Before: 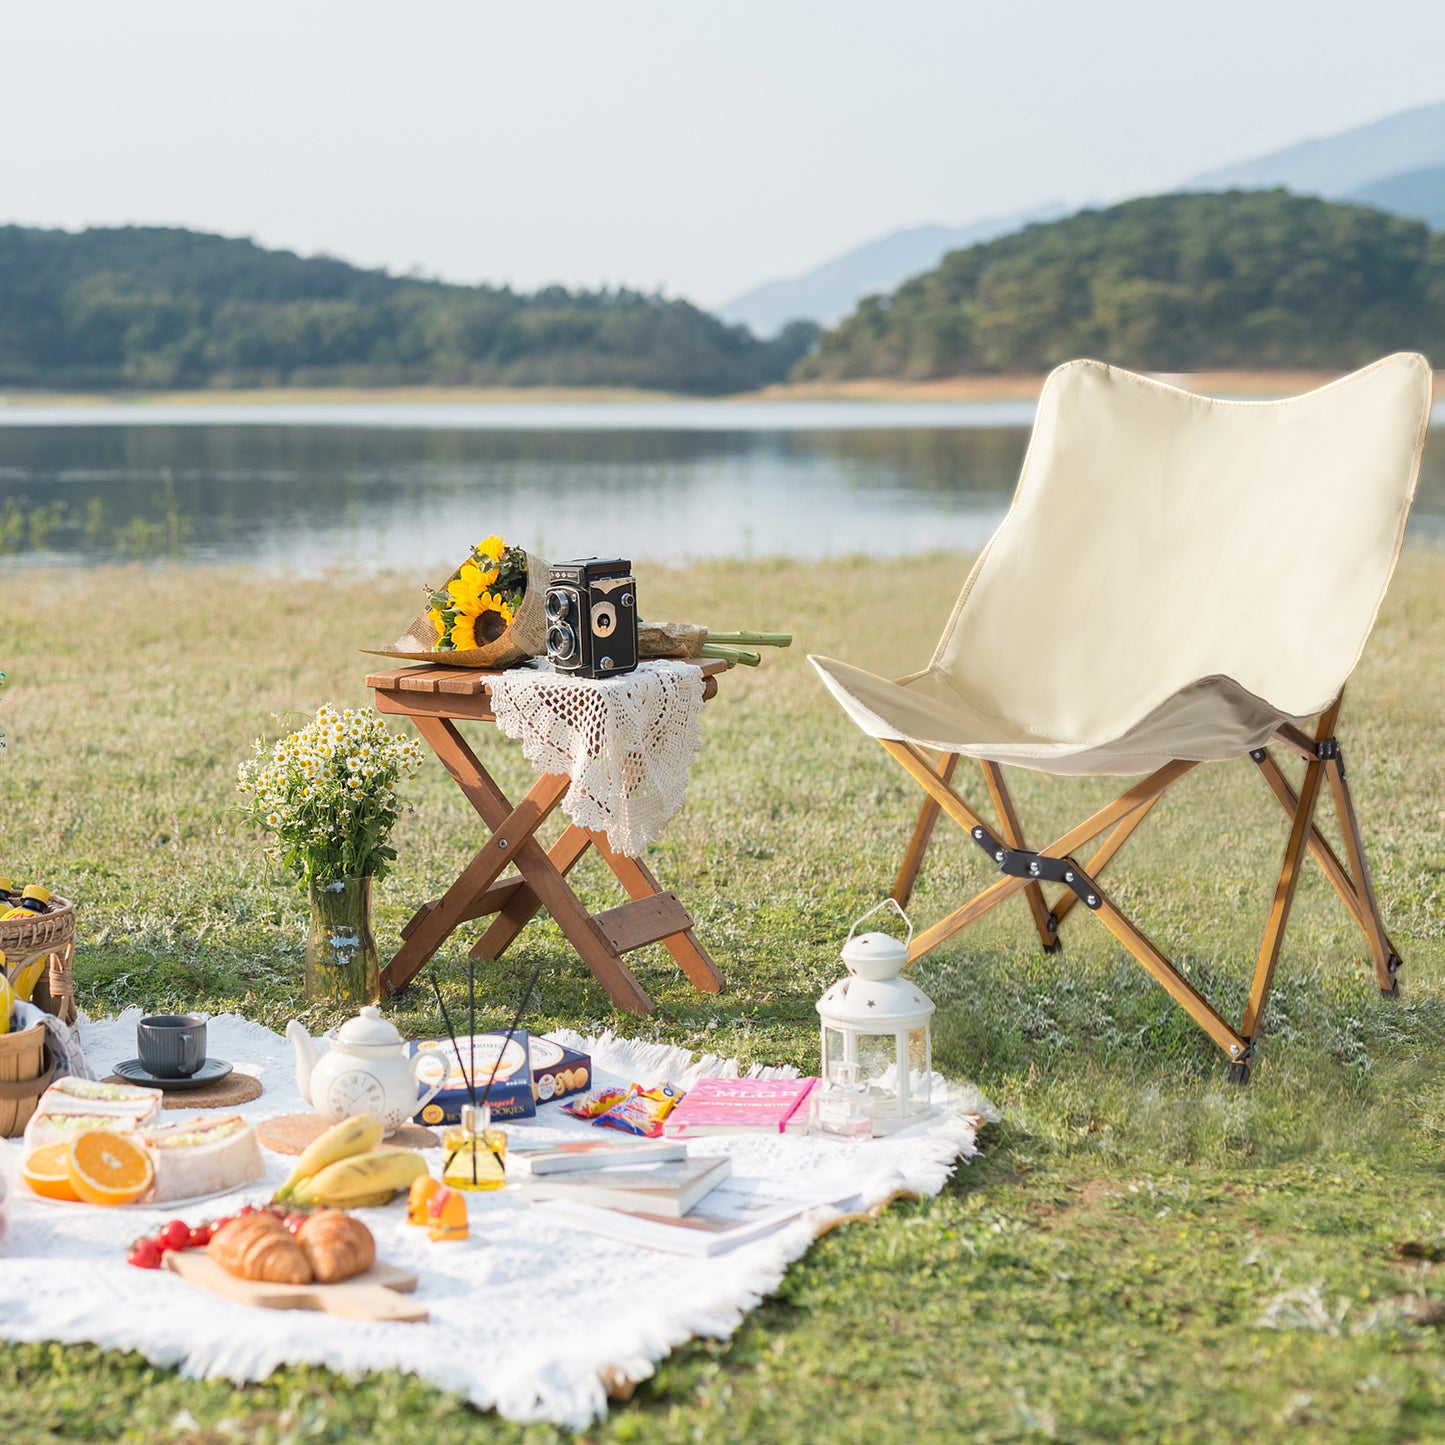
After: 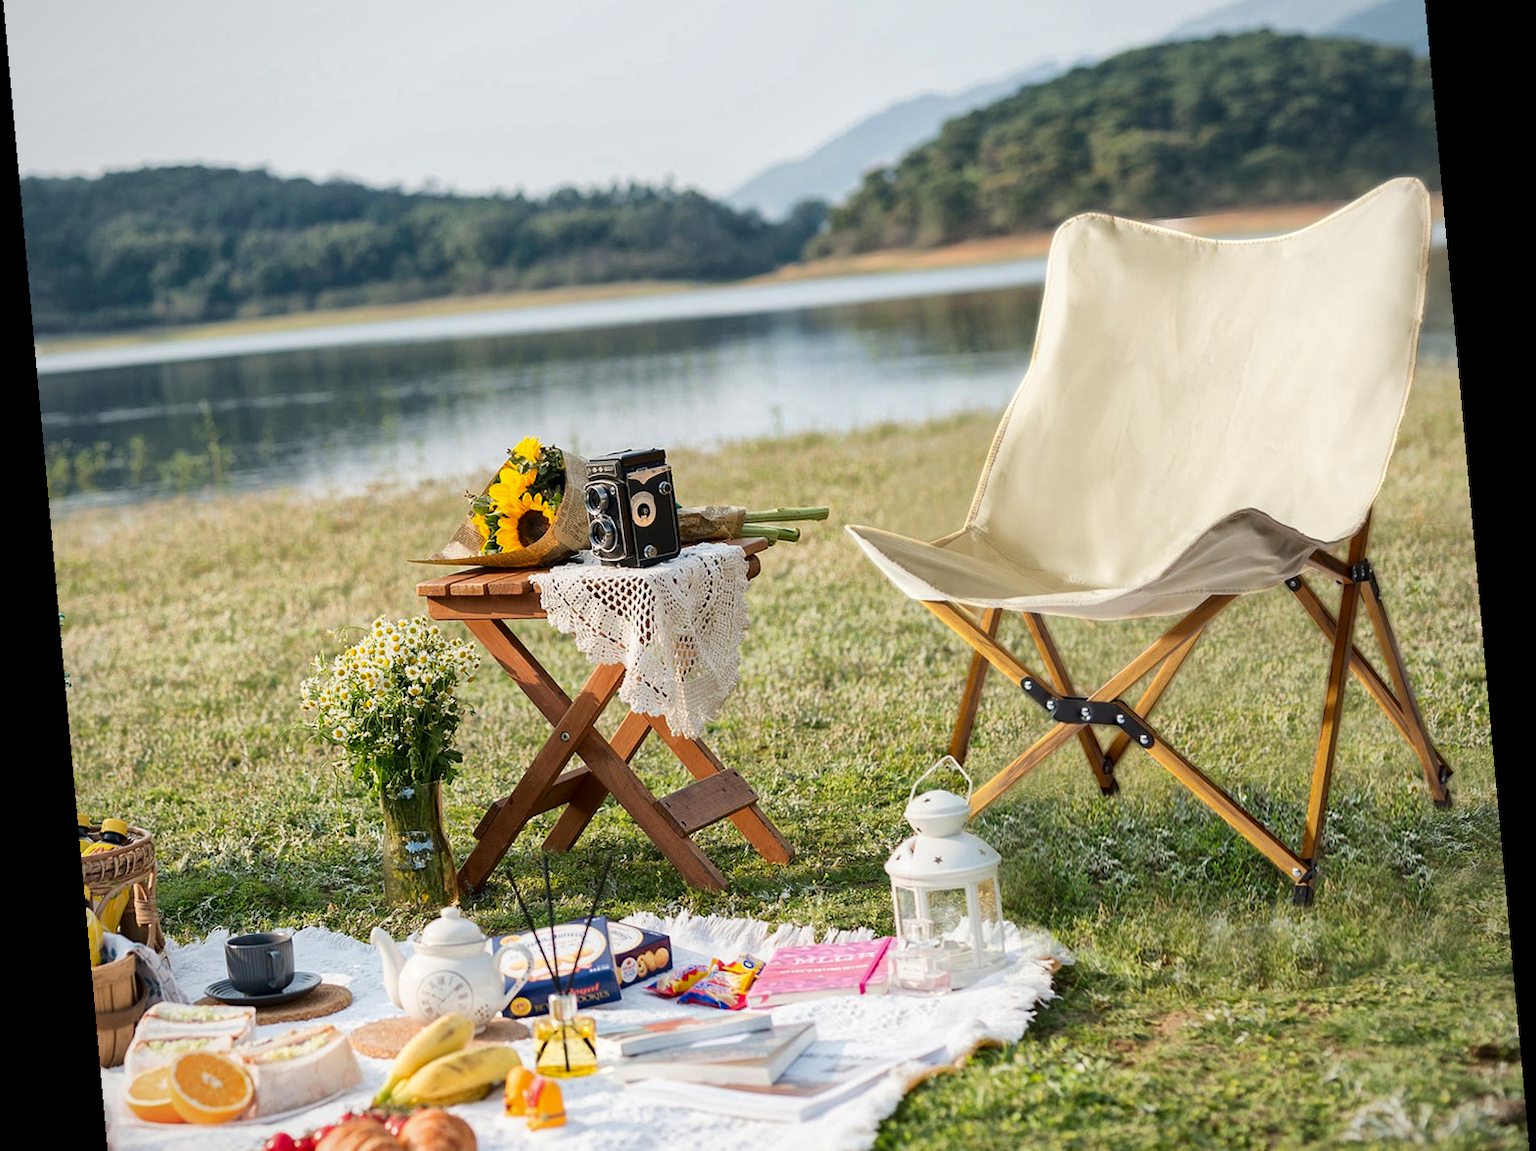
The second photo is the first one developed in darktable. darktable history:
global tonemap: drago (1, 100), detail 1
vignetting: fall-off radius 93.87%
rotate and perspective: rotation -5.2°, automatic cropping off
crop: top 11.038%, bottom 13.962%
contrast brightness saturation: contrast 0.1, brightness -0.26, saturation 0.14
